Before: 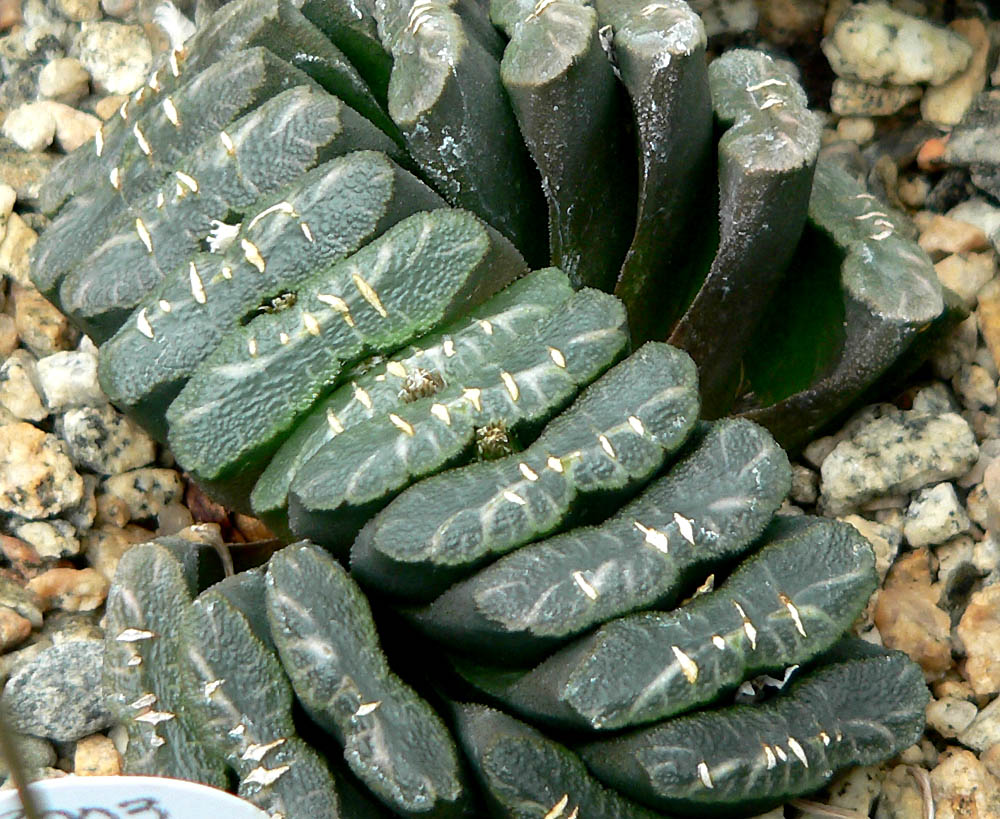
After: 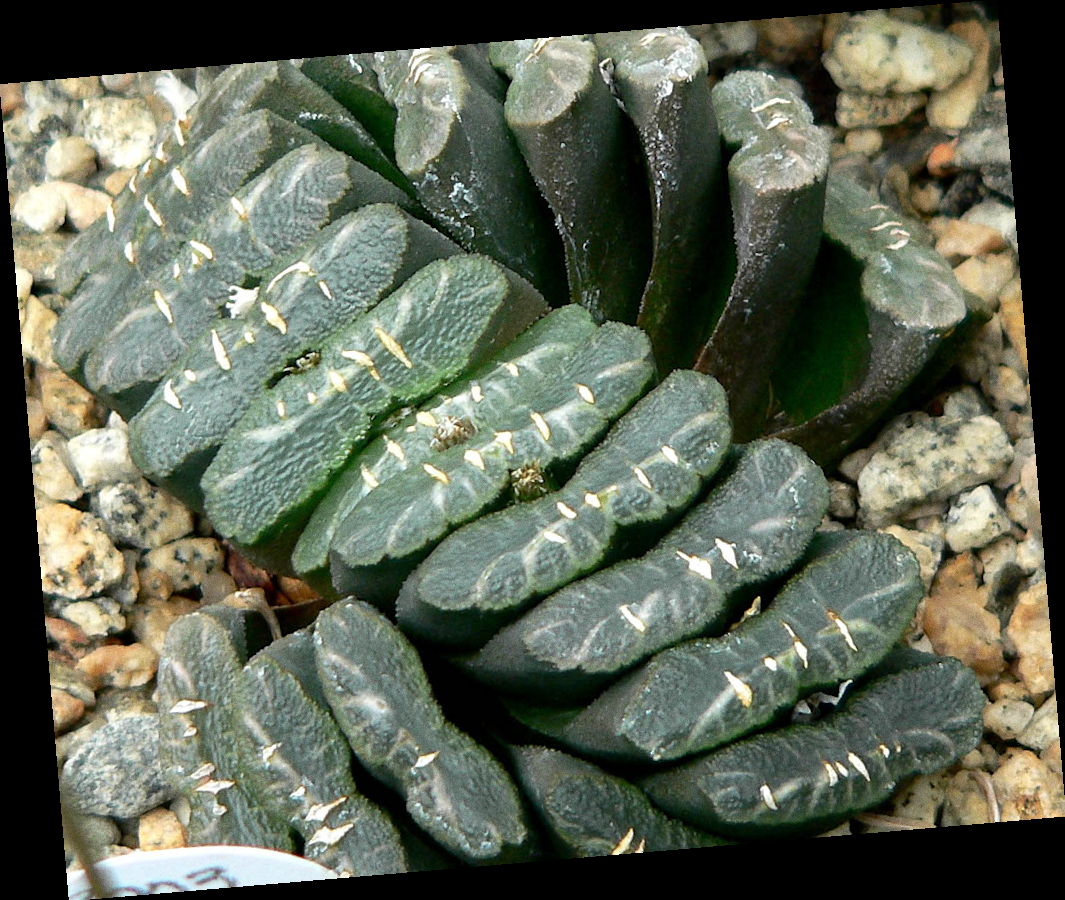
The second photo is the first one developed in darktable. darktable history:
rotate and perspective: rotation -4.86°, automatic cropping off
grain: coarseness 0.09 ISO
